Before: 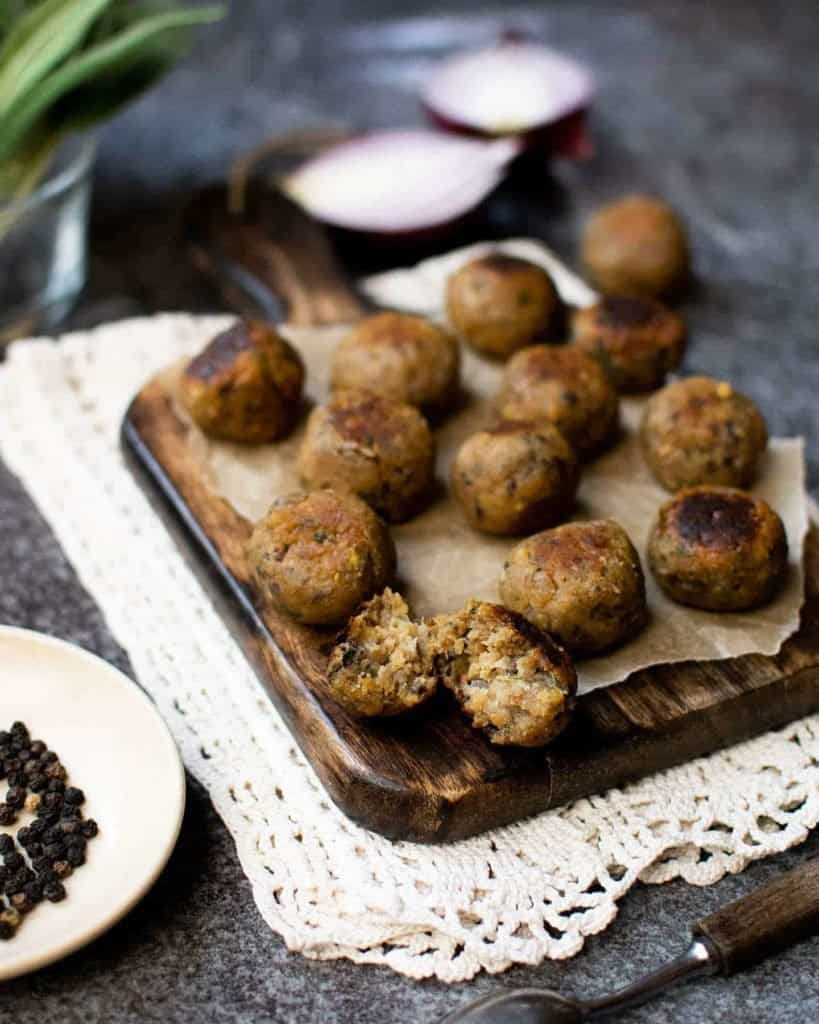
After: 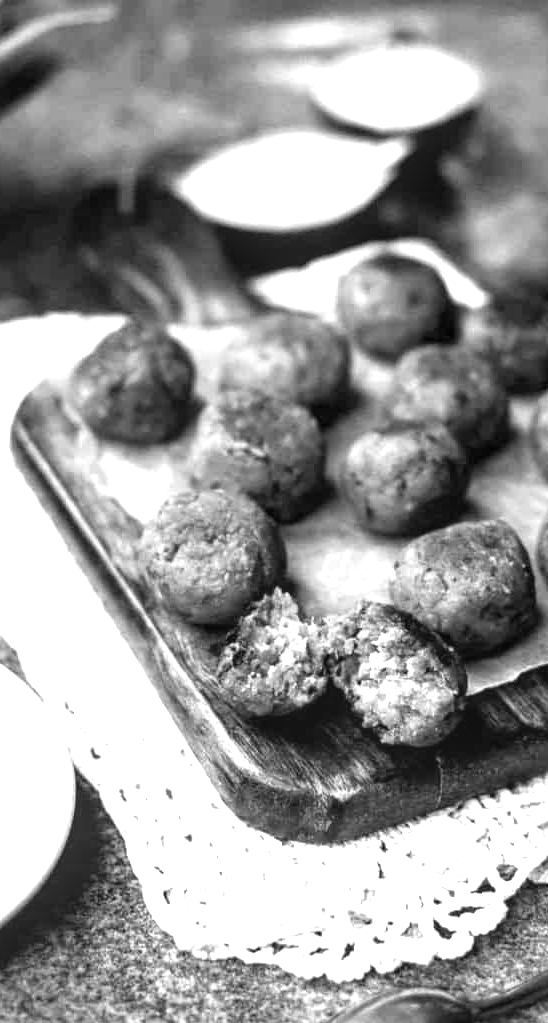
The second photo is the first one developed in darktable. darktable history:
exposure: black level correction 0, exposure 1.199 EV, compensate highlight preservation false
color calibration: output gray [0.31, 0.36, 0.33, 0], illuminant as shot in camera, x 0.358, y 0.373, temperature 4628.91 K
crop and rotate: left 13.487%, right 19.558%
local contrast: on, module defaults
